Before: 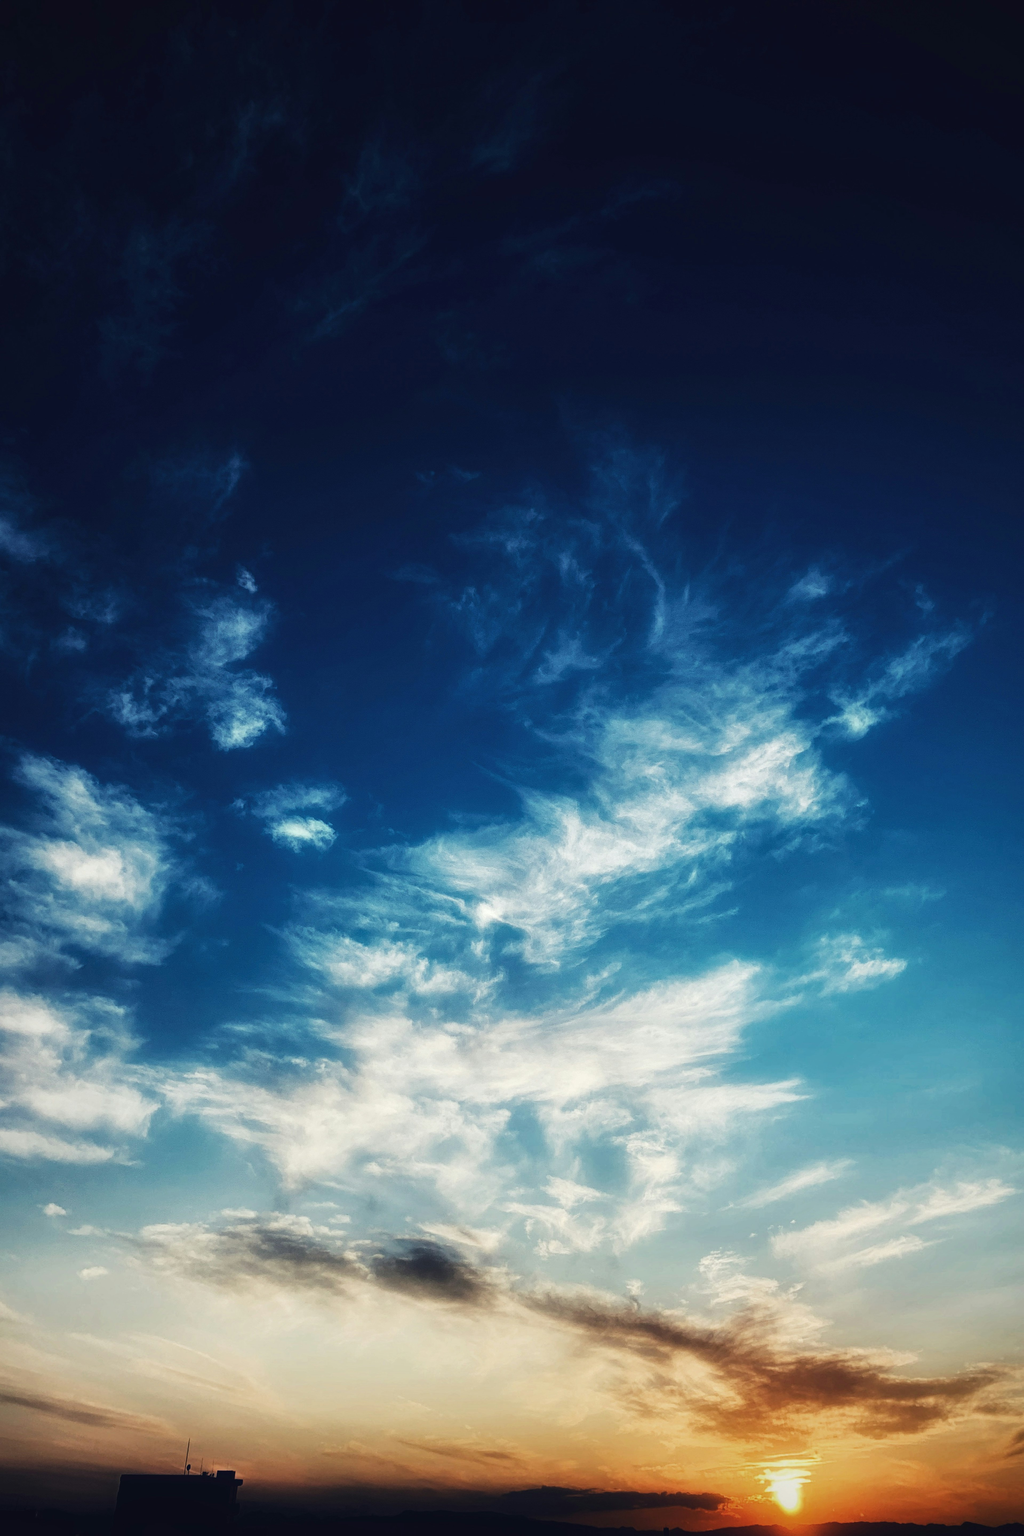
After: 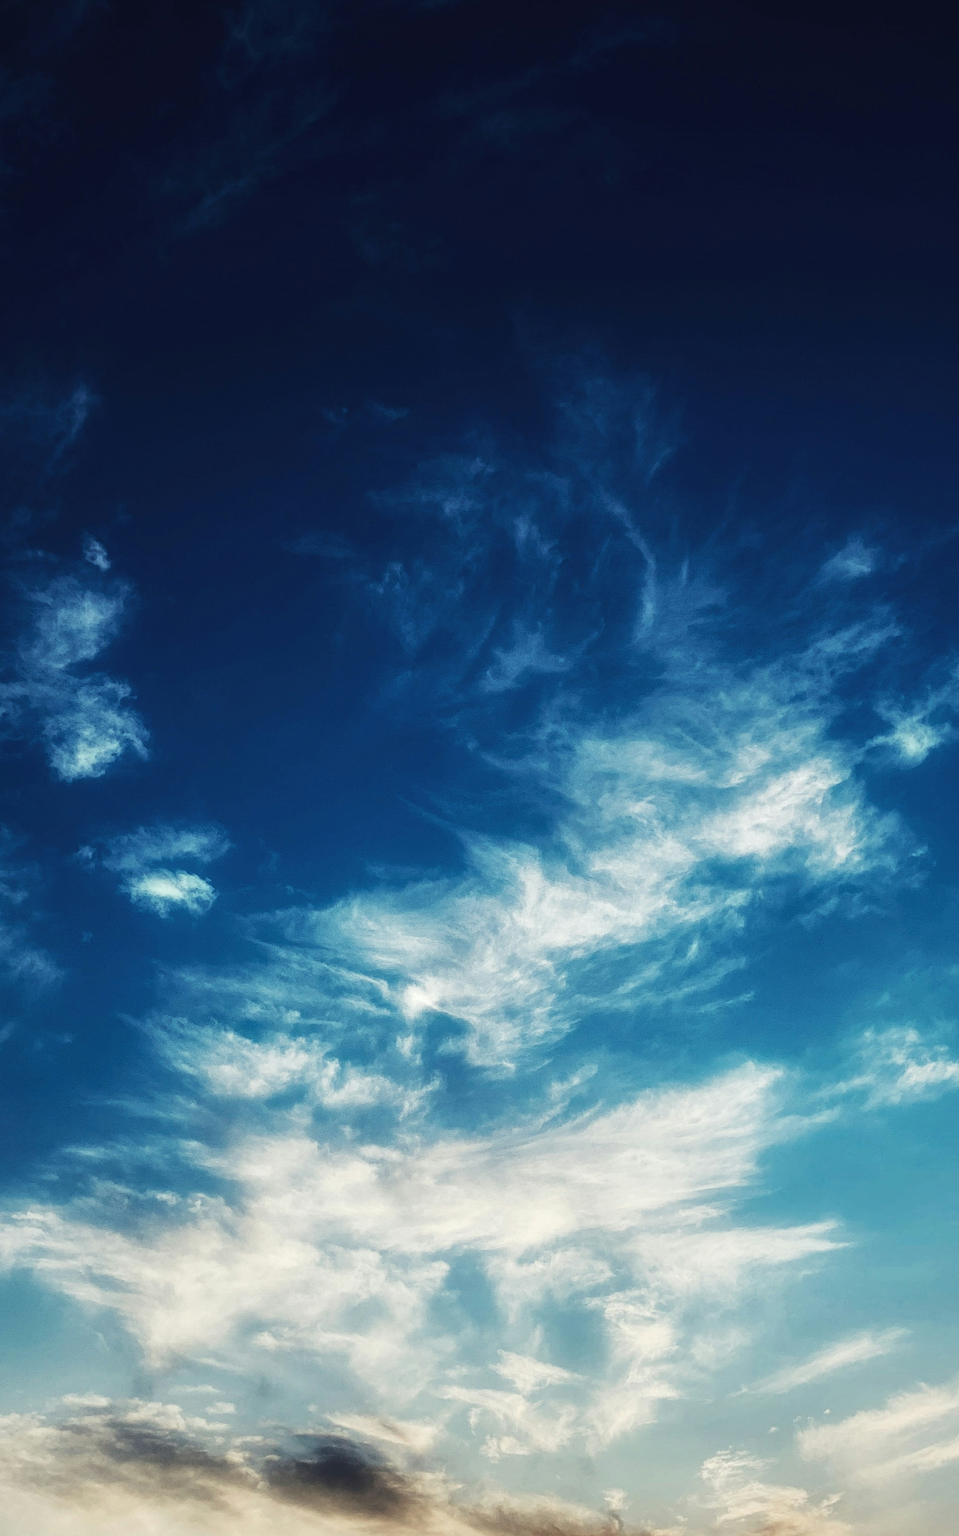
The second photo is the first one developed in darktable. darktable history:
crop and rotate: left 17.106%, top 10.851%, right 12.836%, bottom 14.377%
